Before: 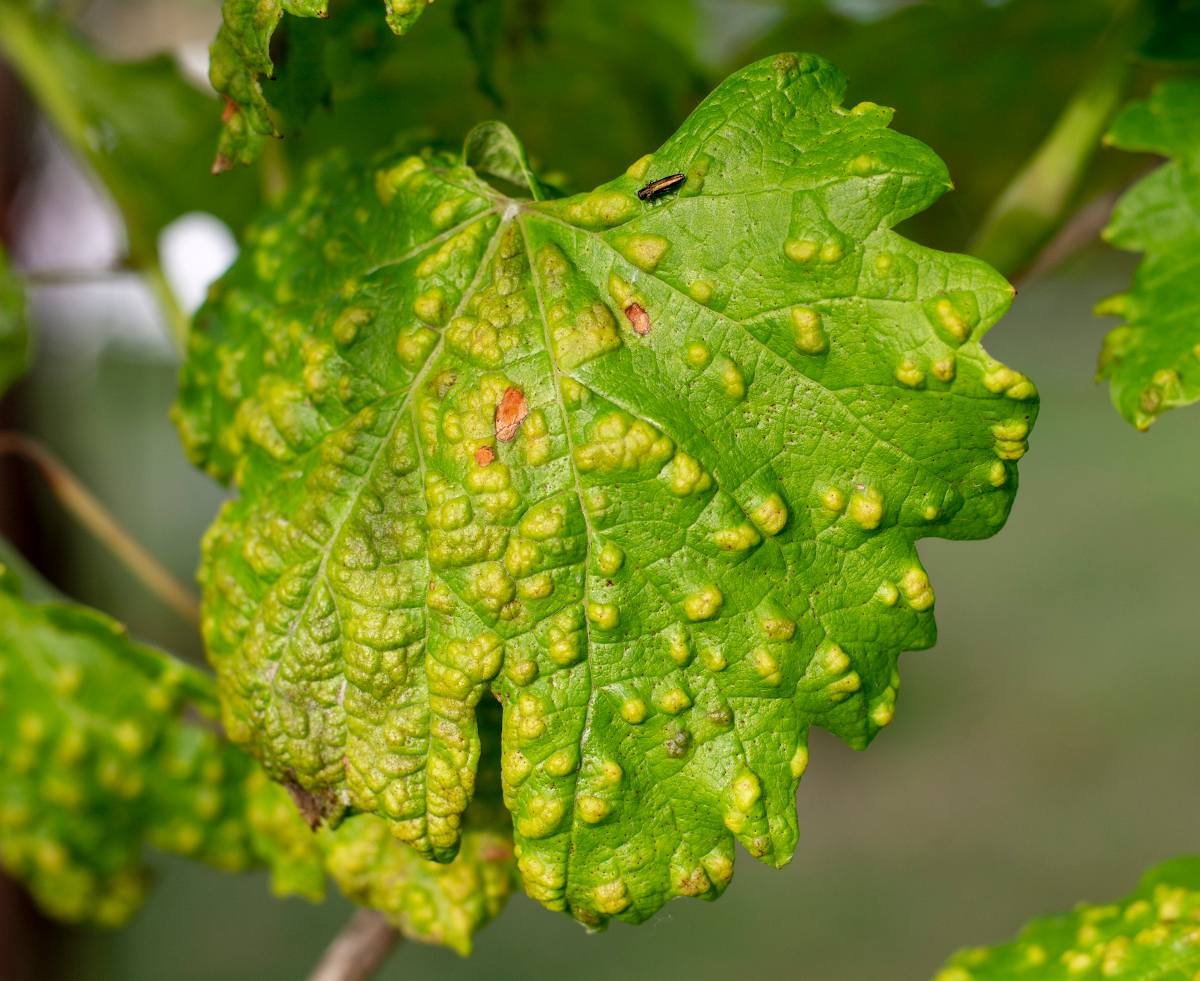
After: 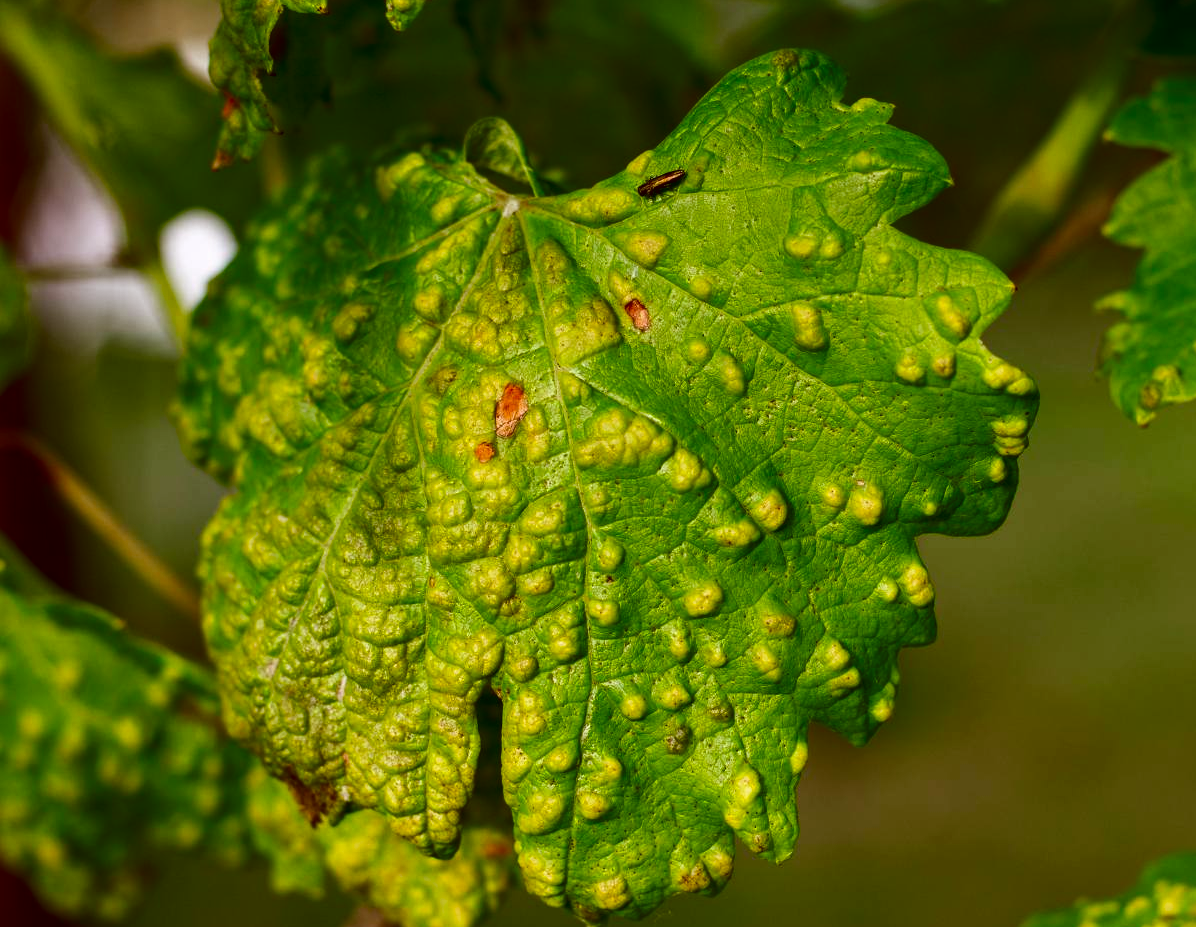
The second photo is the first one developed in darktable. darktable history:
crop: top 0.448%, right 0.264%, bottom 5.045%
contrast brightness saturation: contrast 0.13, brightness -0.24, saturation 0.14
color correction: highlights a* -0.482, highlights b* 0.161, shadows a* 4.66, shadows b* 20.72
